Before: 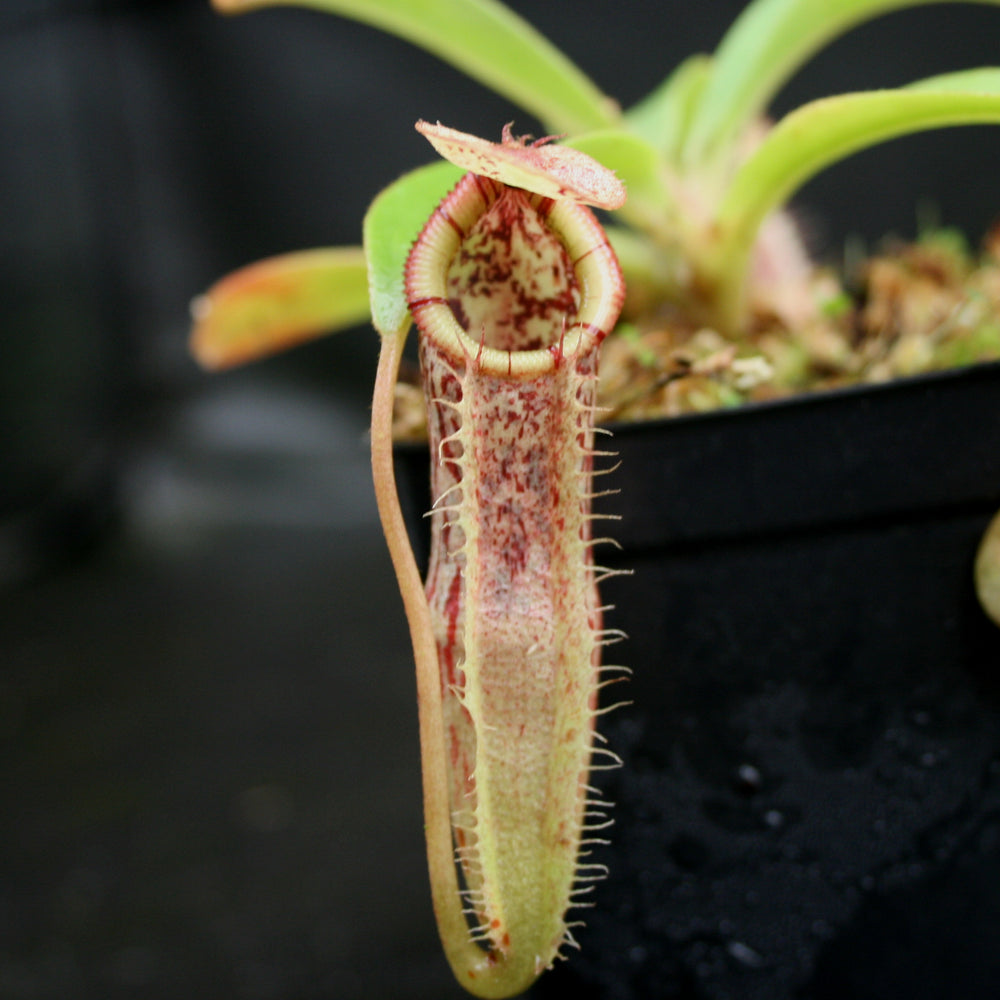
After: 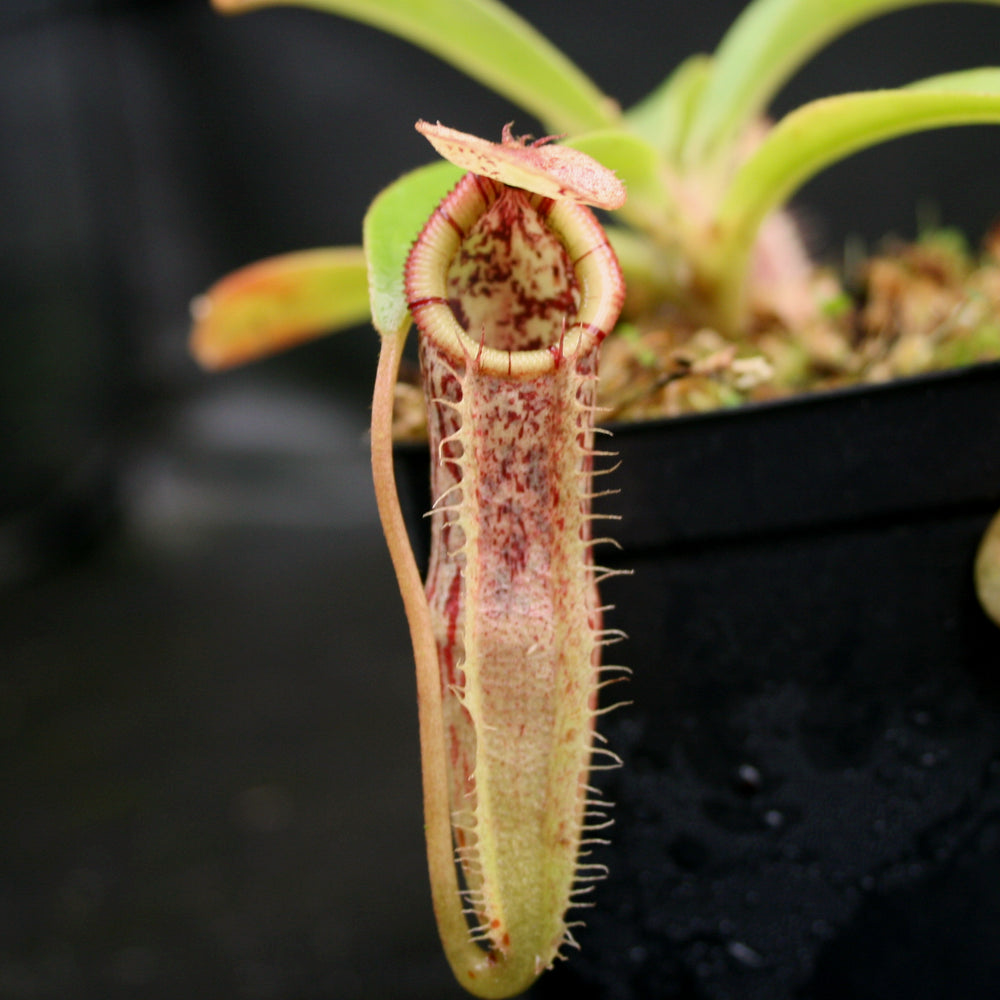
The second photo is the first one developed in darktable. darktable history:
color correction: highlights a* 6.91, highlights b* 4.31
